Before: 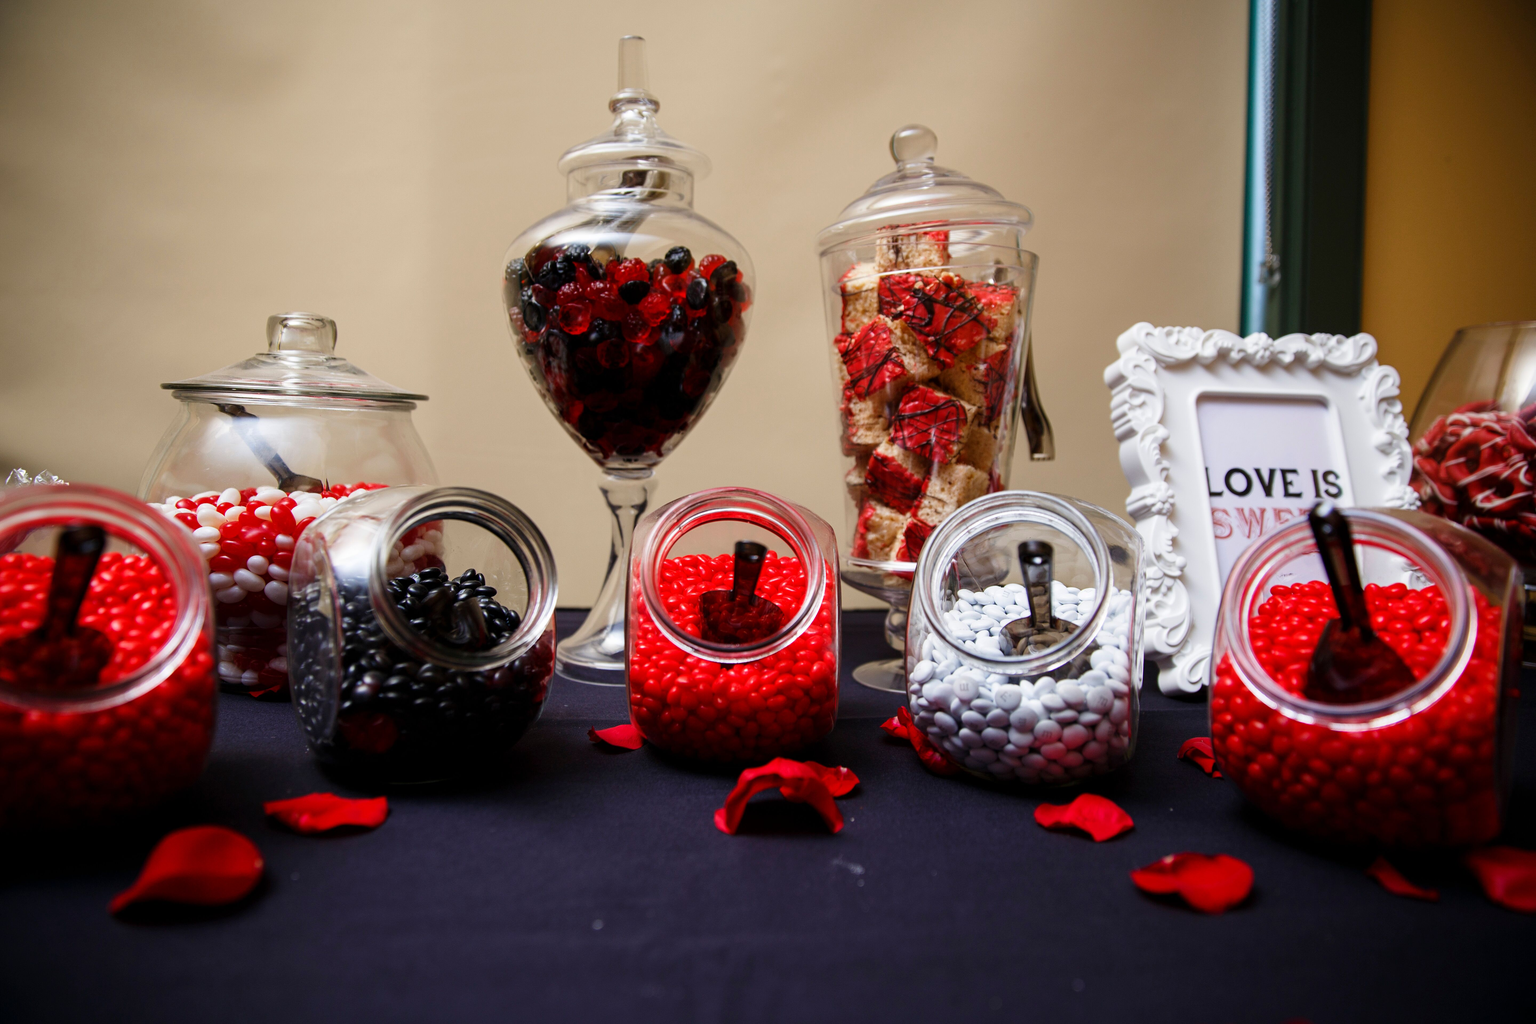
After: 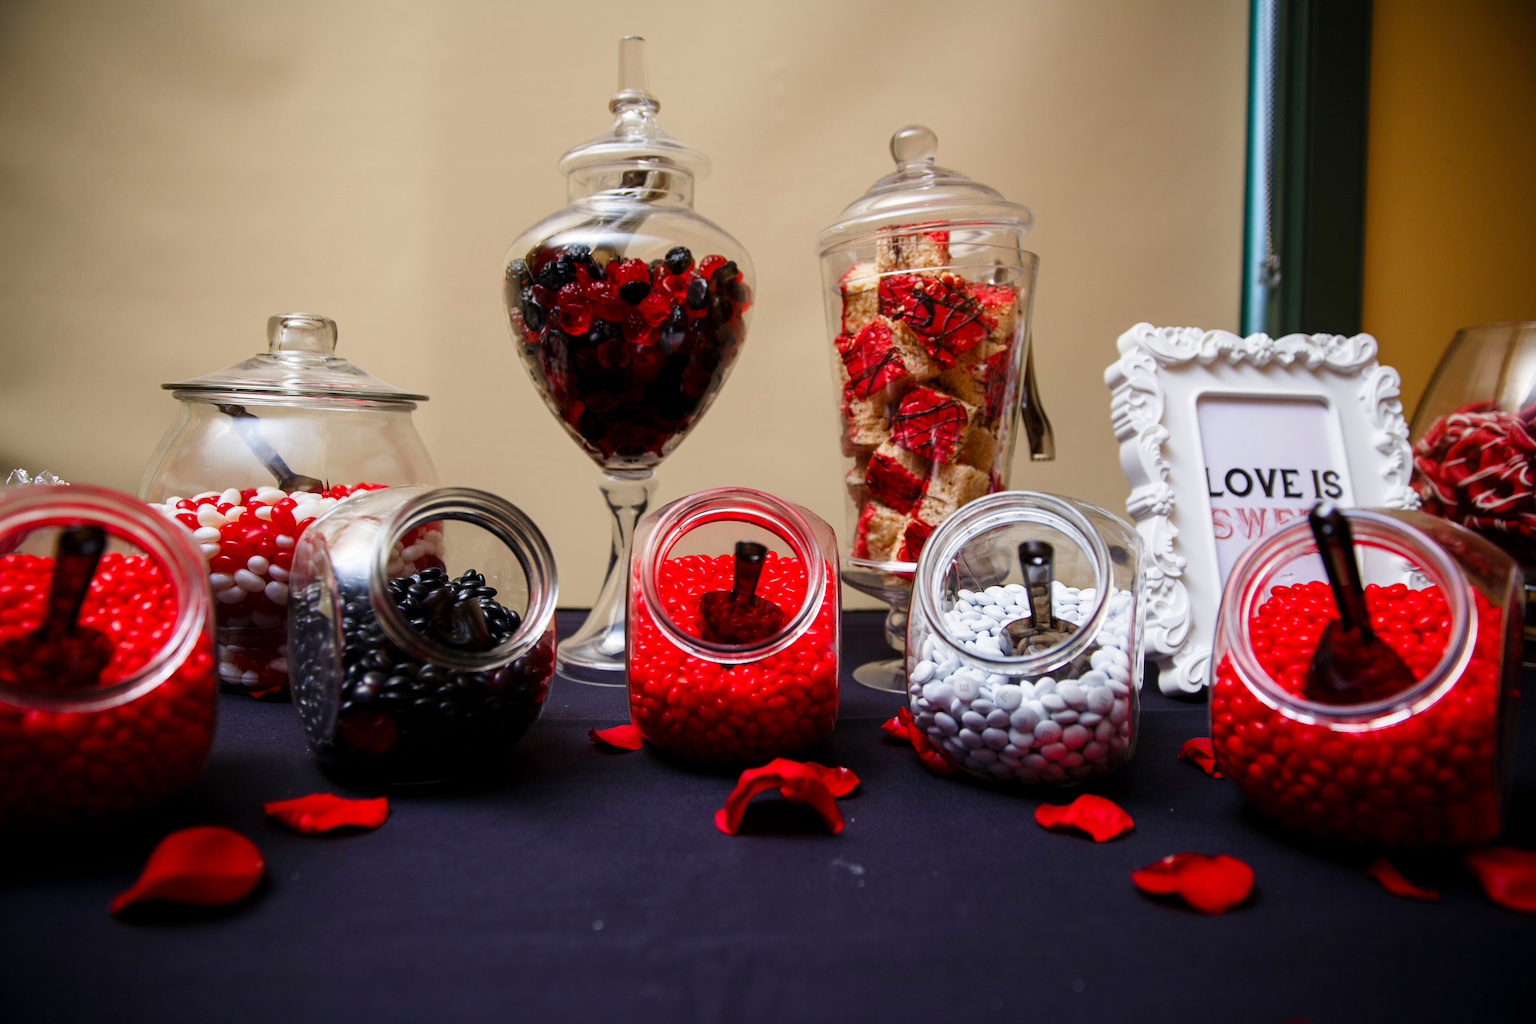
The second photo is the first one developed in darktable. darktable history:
color correction: highlights b* -0.005, saturation 1.11
